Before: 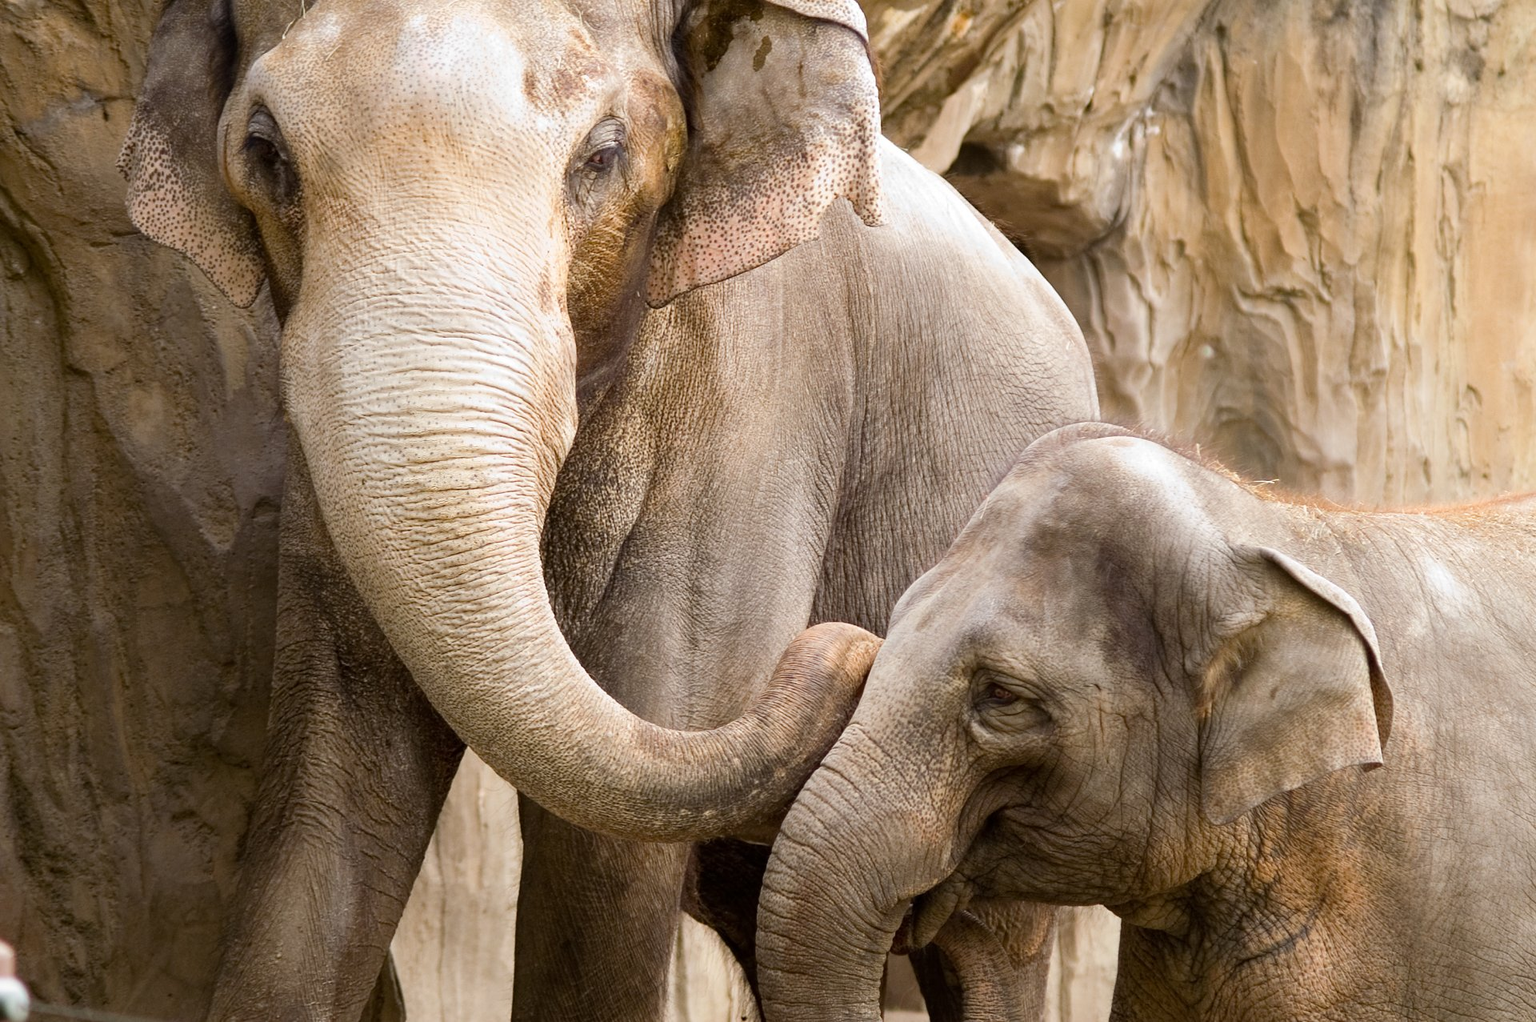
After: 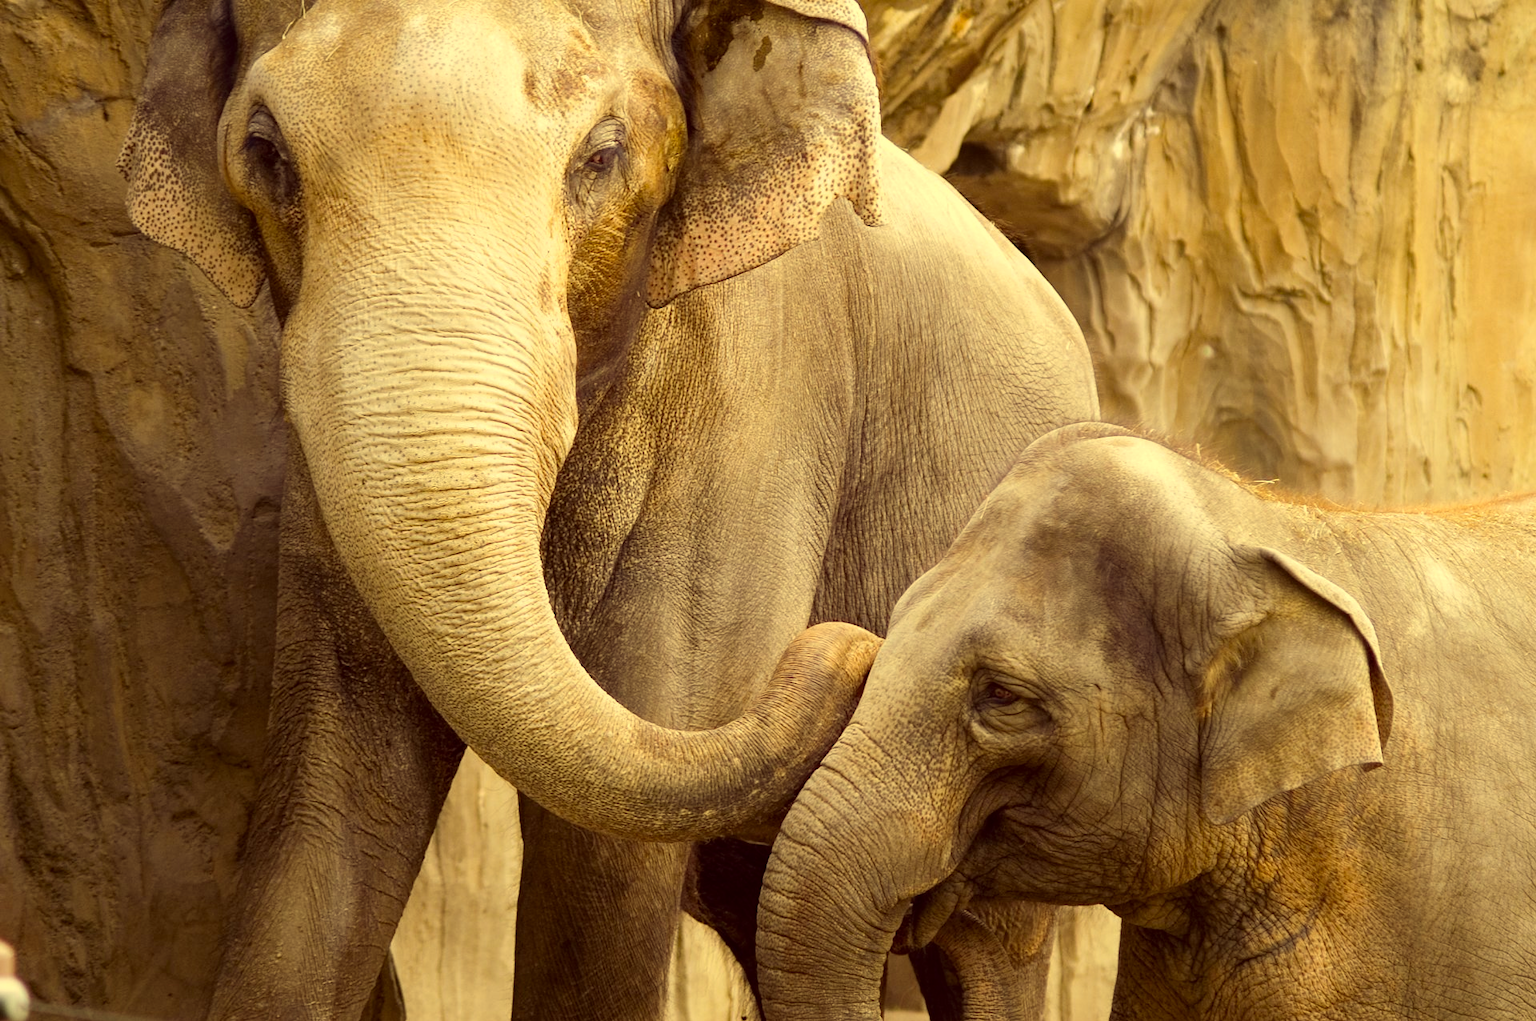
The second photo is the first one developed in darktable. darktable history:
color correction: highlights a* -0.536, highlights b* 39.91, shadows a* 9.91, shadows b* -0.161
